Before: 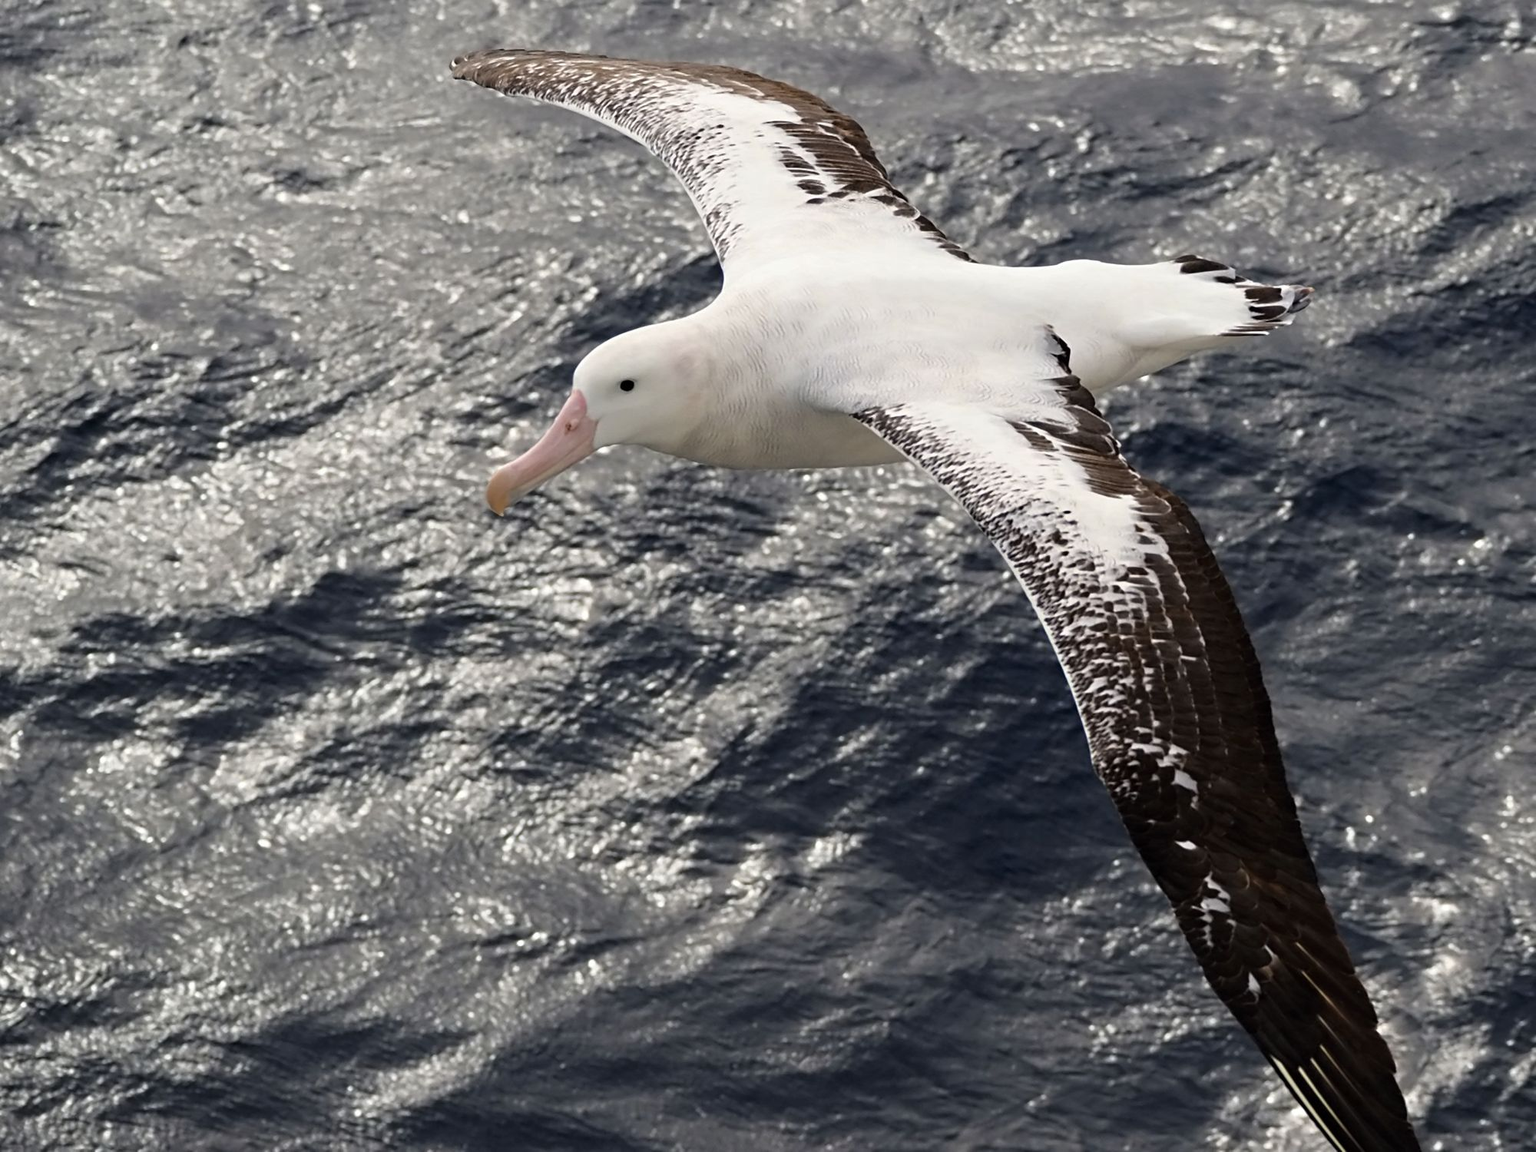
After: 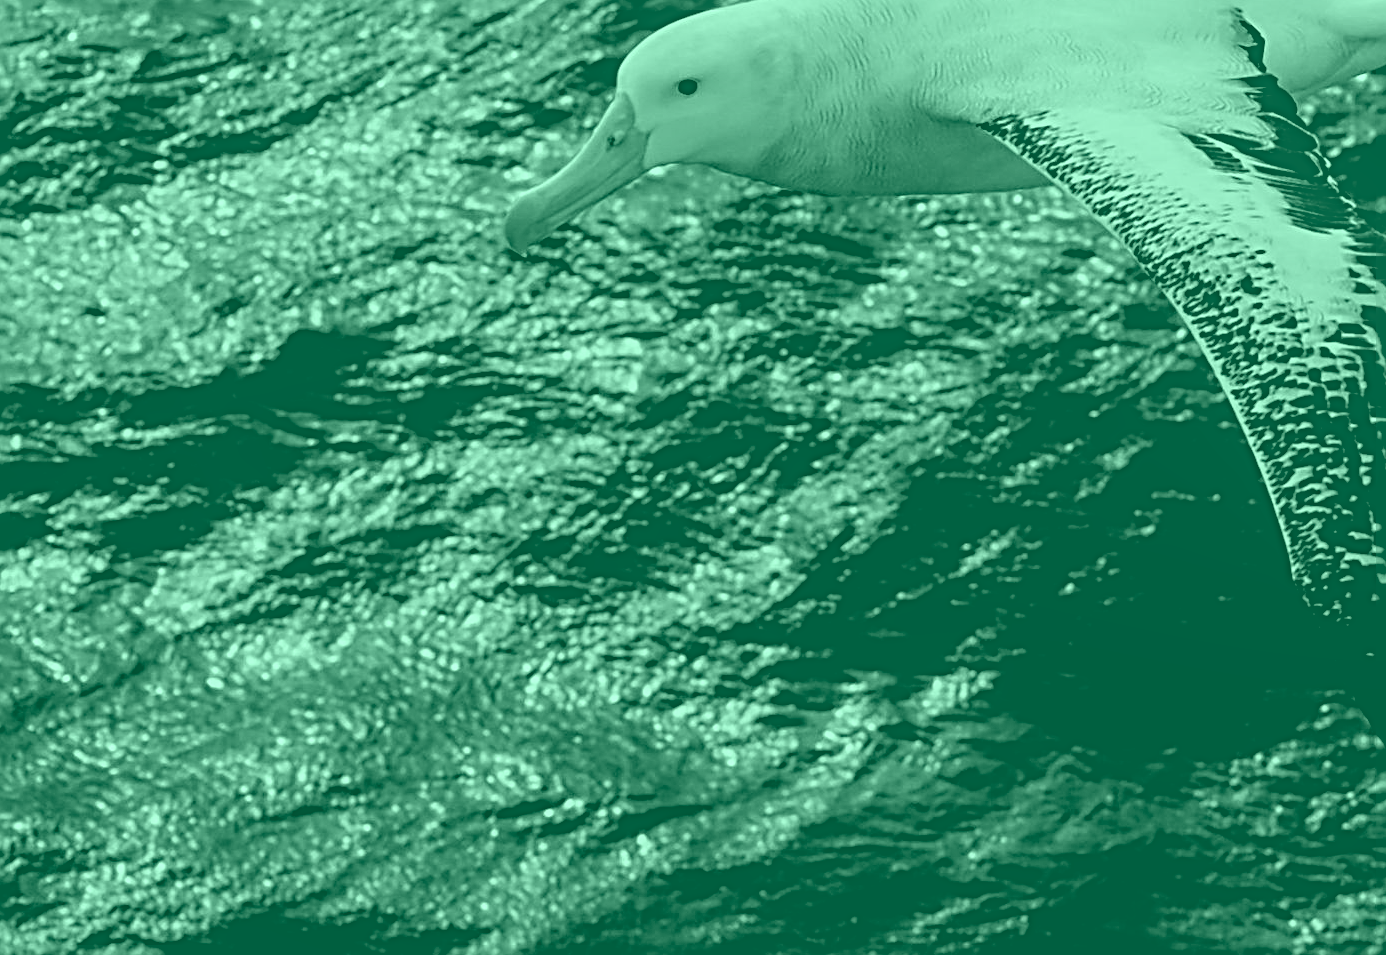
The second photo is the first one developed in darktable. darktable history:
local contrast: detail 130%
sharpen: radius 4
crop: left 6.488%, top 27.668%, right 24.183%, bottom 8.656%
tone equalizer: -8 EV -0.75 EV, -7 EV -0.7 EV, -6 EV -0.6 EV, -5 EV -0.4 EV, -3 EV 0.4 EV, -2 EV 0.6 EV, -1 EV 0.7 EV, +0 EV 0.75 EV, edges refinement/feathering 500, mask exposure compensation -1.57 EV, preserve details no
exposure: black level correction 0.056, exposure -0.039 EV, compensate highlight preservation false
color correction: highlights a* -5.94, highlights b* 9.48, shadows a* 10.12, shadows b* 23.94
colorize: hue 147.6°, saturation 65%, lightness 21.64%
color calibration: output gray [0.22, 0.42, 0.37, 0], gray › normalize channels true, illuminant same as pipeline (D50), adaptation XYZ, x 0.346, y 0.359, gamut compression 0
